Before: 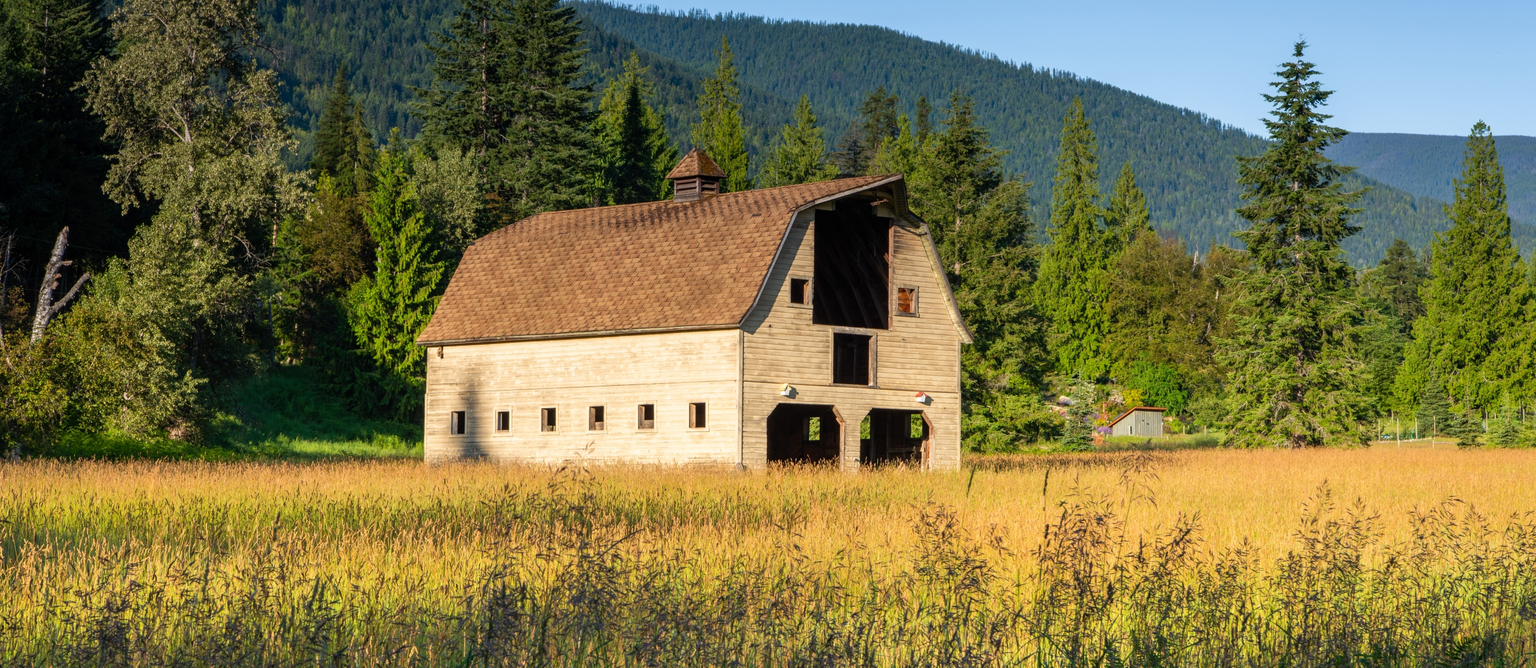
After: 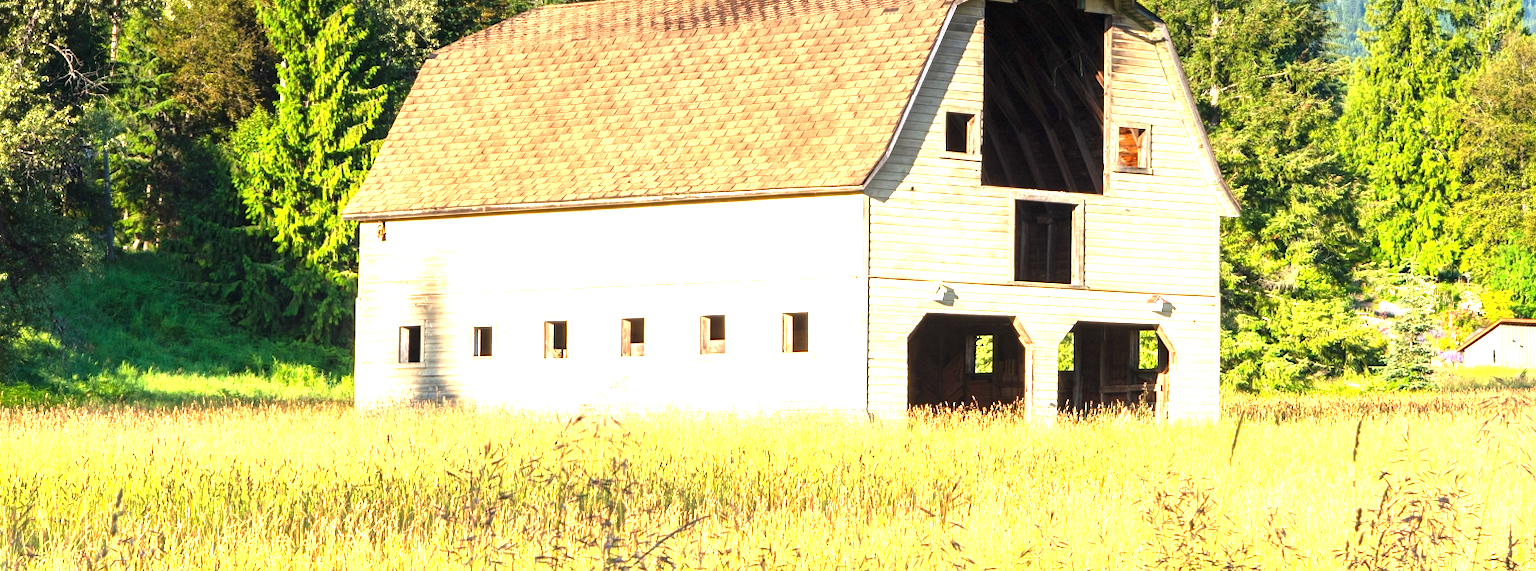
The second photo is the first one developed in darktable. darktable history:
exposure: black level correction 0, exposure 1.9 EV, compensate highlight preservation false
crop: left 13.312%, top 31.28%, right 24.627%, bottom 15.582%
